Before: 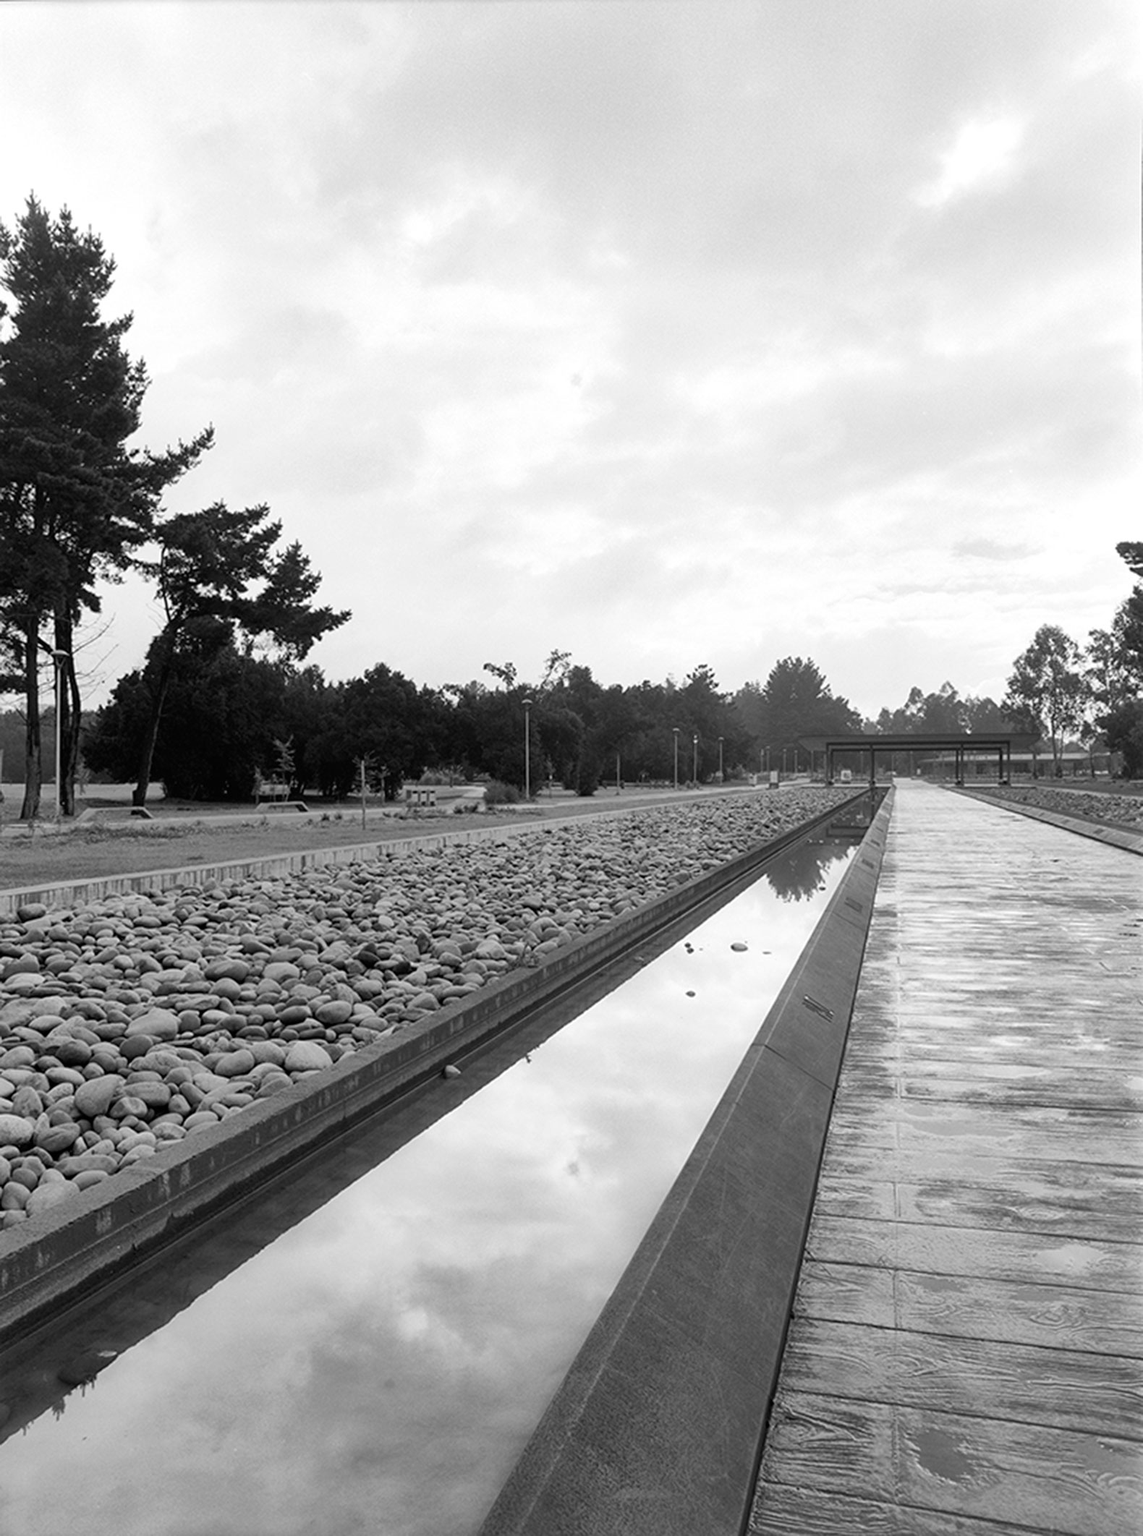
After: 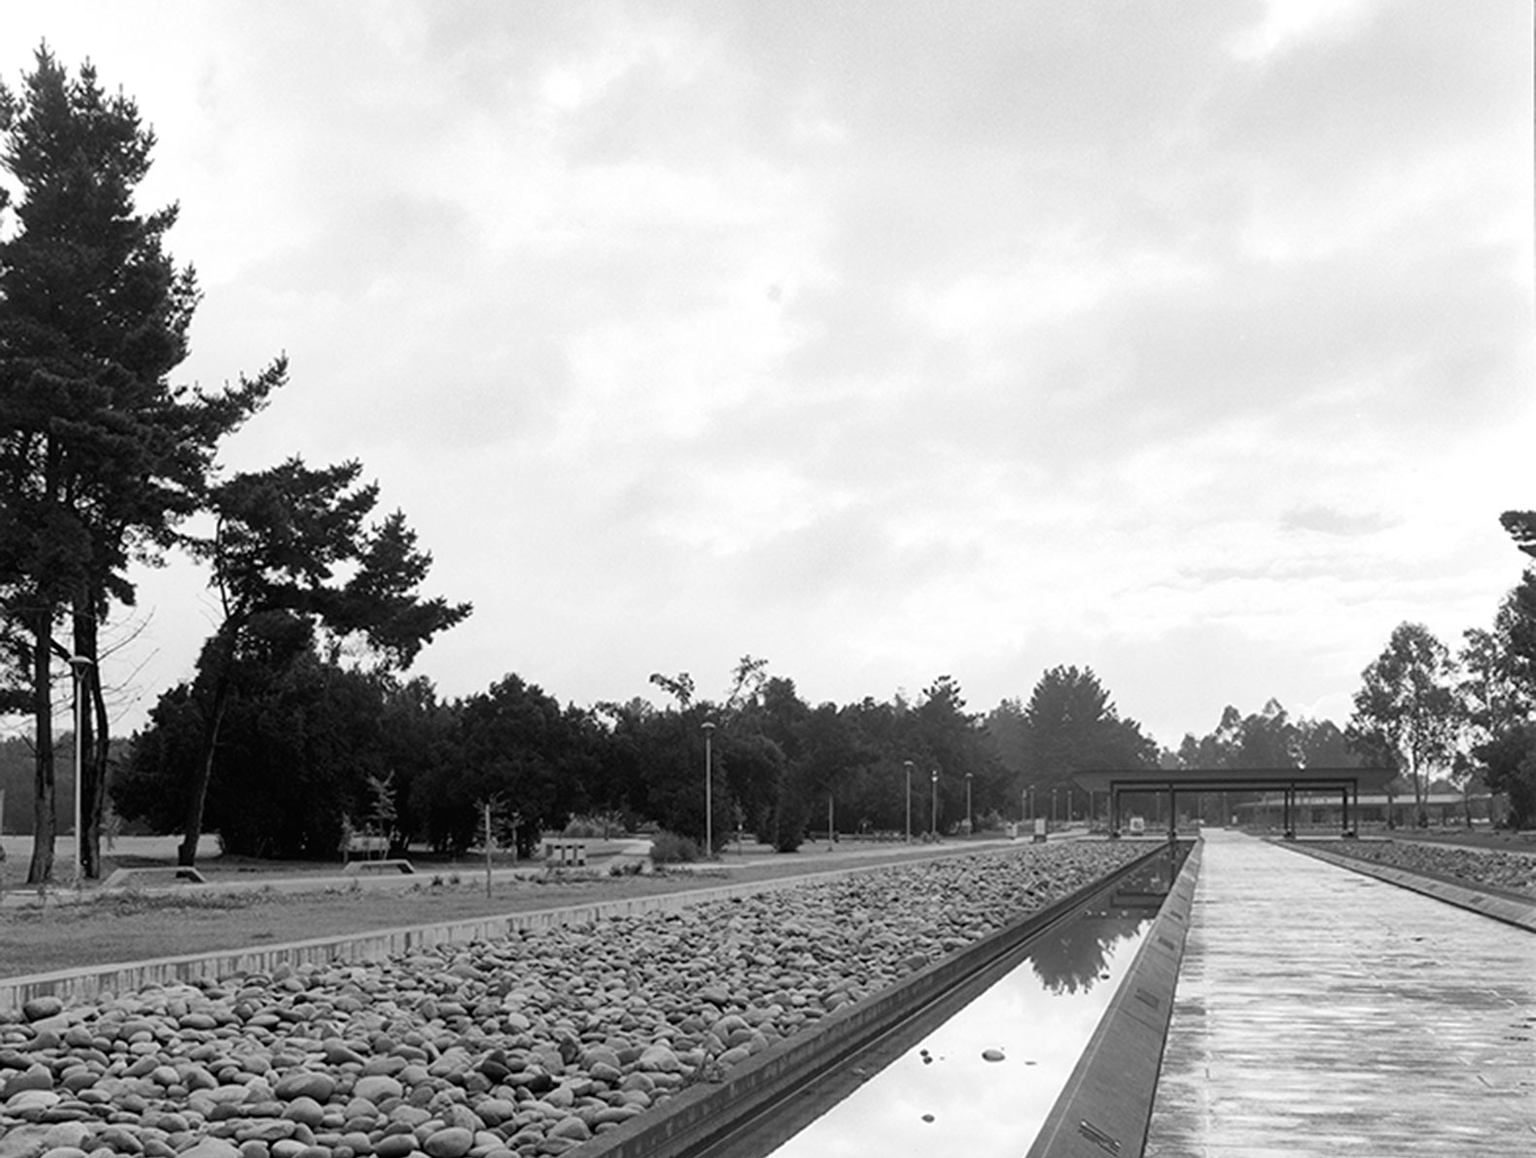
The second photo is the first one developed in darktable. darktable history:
crop and rotate: top 10.605%, bottom 33.274%
